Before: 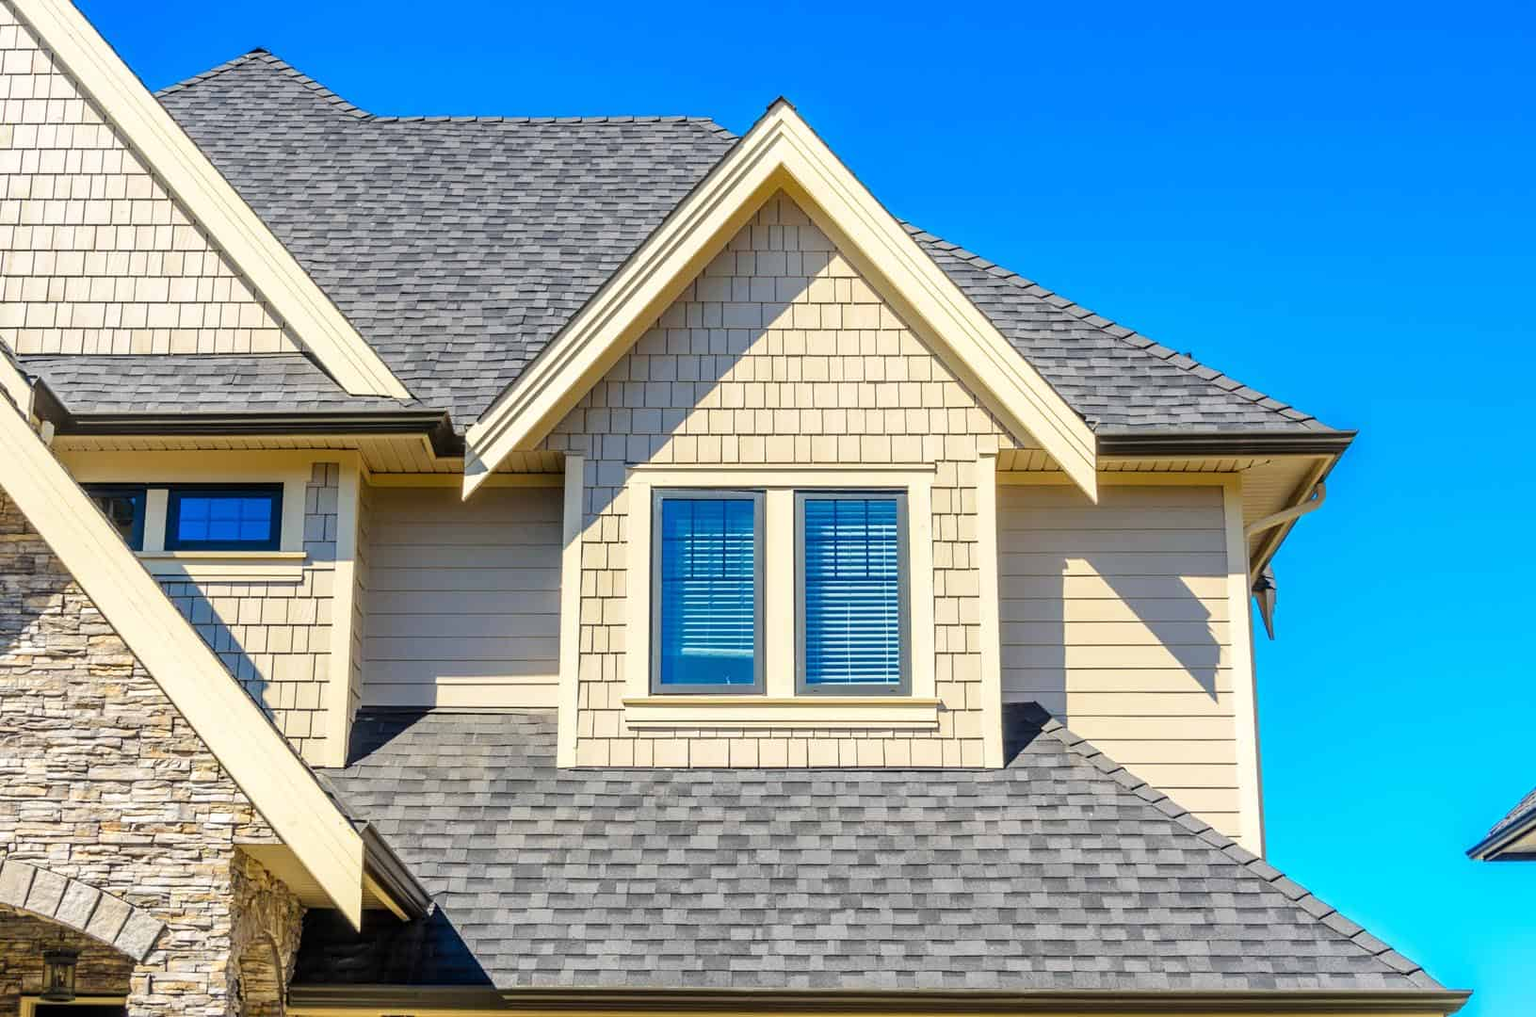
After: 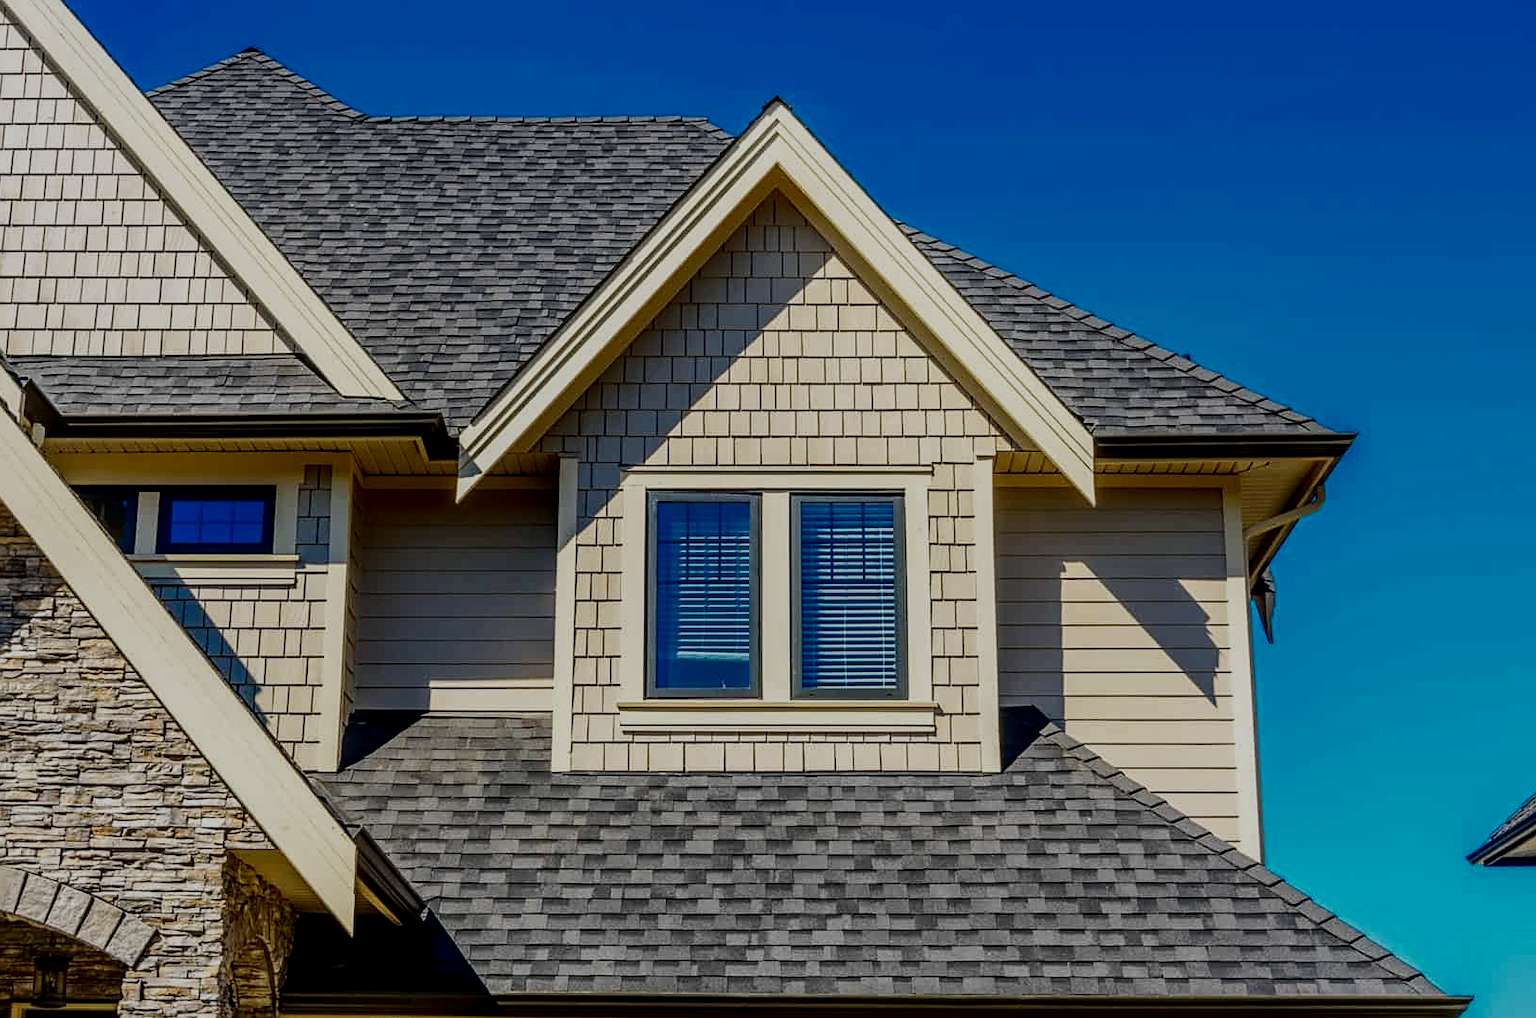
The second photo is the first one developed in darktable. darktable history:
crop and rotate: left 0.614%, top 0.179%, bottom 0.309%
filmic rgb: black relative exposure -7.65 EV, hardness 4.02, contrast 1.1, highlights saturation mix -30%
local contrast: on, module defaults
contrast brightness saturation: brightness -0.52
sharpen: amount 0.2
